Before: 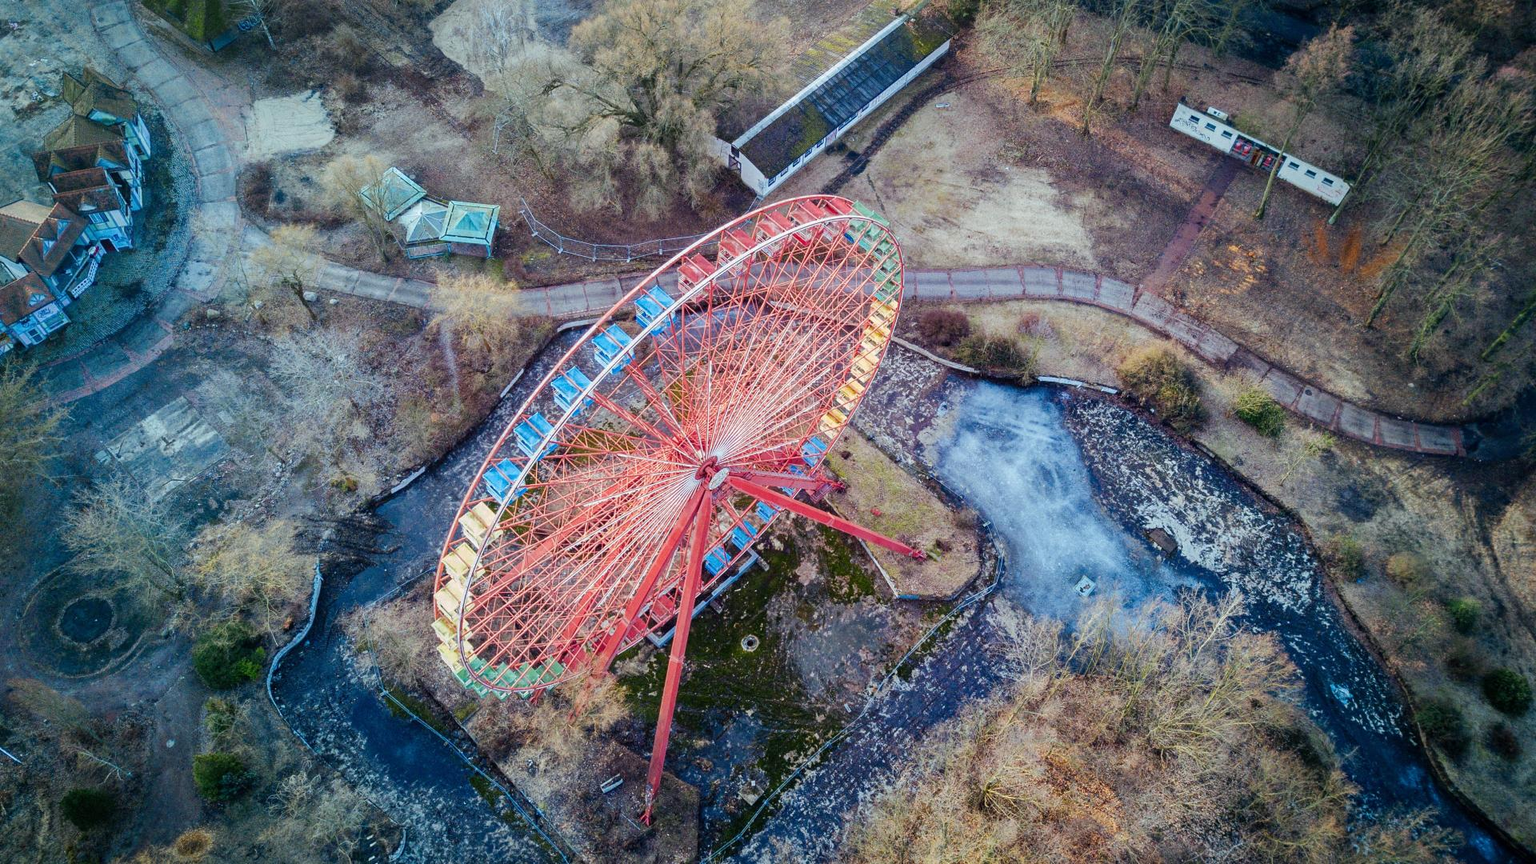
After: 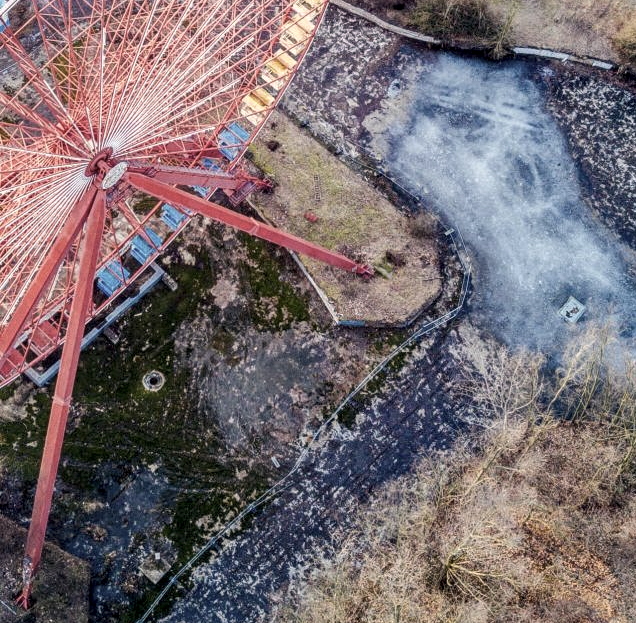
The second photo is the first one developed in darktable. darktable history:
crop: left 40.878%, top 39.176%, right 25.993%, bottom 3.081%
local contrast: detail 130%
color correction: highlights a* 5.59, highlights b* 5.24, saturation 0.68
